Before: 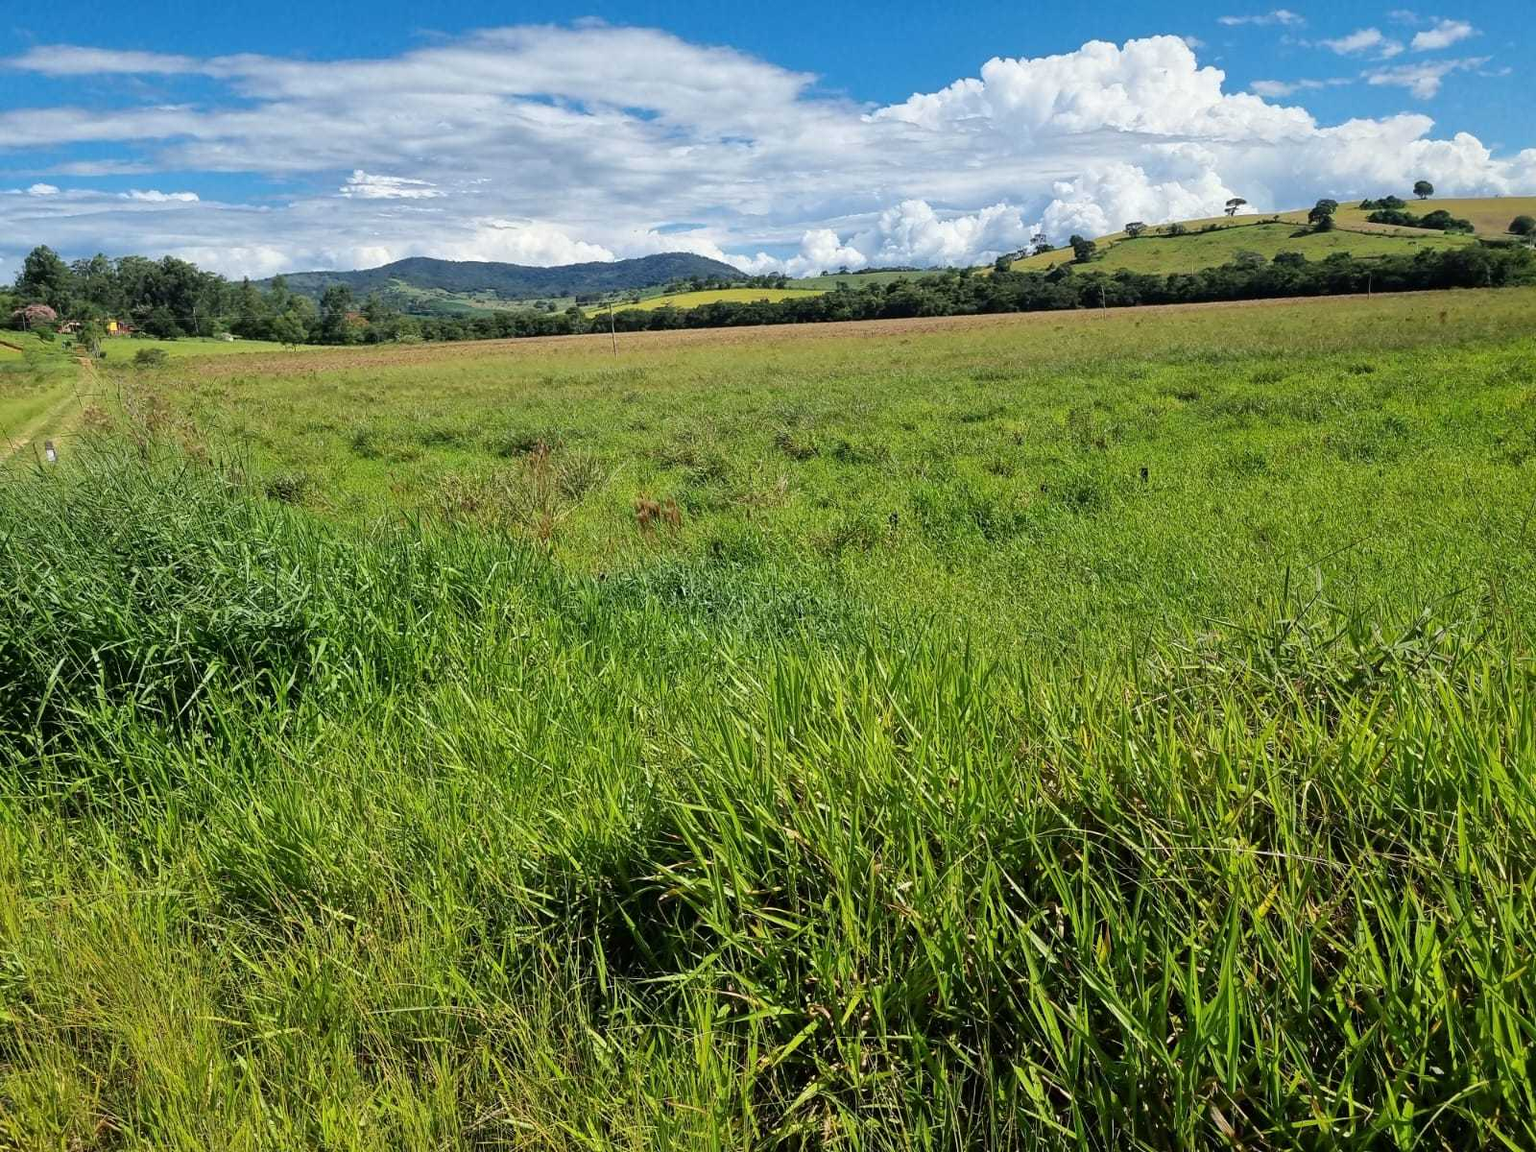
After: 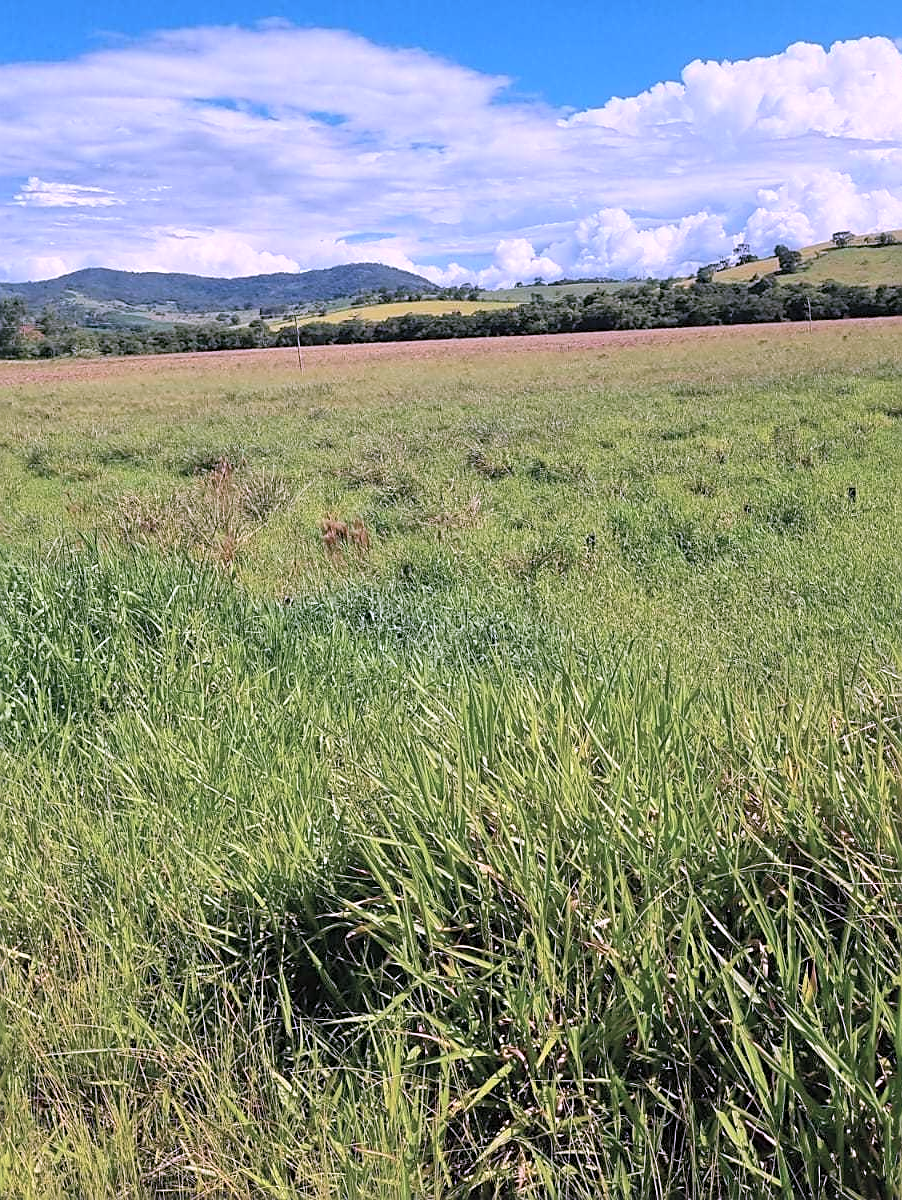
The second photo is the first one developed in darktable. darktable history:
sharpen: on, module defaults
color correction: highlights a* 15.17, highlights b* -25.81
crop: left 21.288%, right 22.313%
contrast brightness saturation: brightness 0.147
